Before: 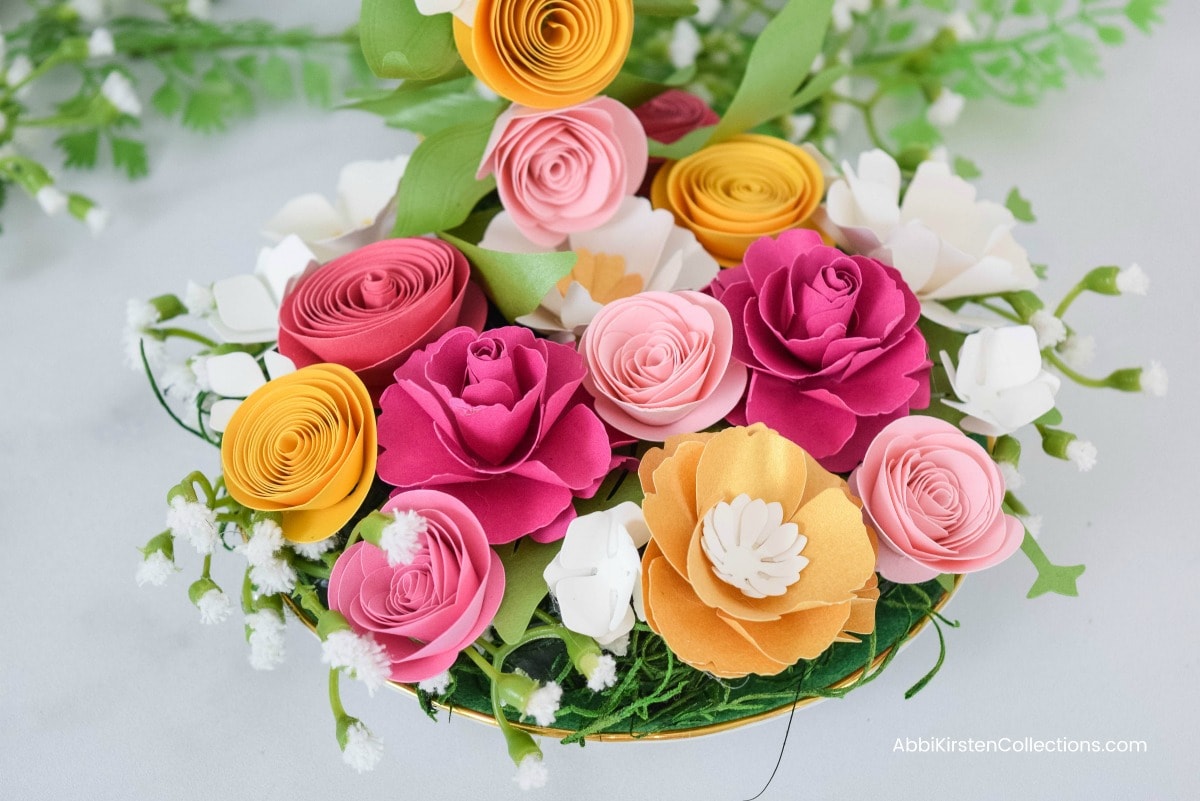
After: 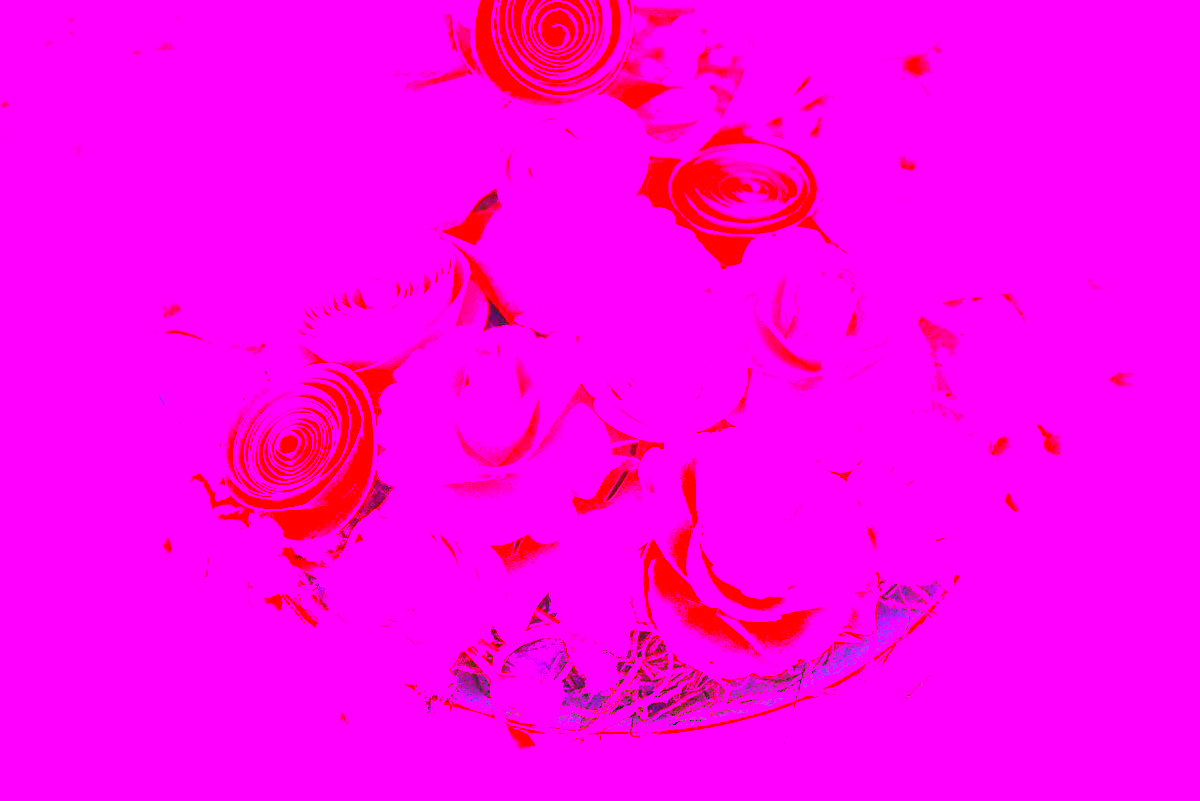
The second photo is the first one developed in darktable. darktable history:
white balance: red 8, blue 8
contrast brightness saturation: contrast -0.19, saturation 0.19
